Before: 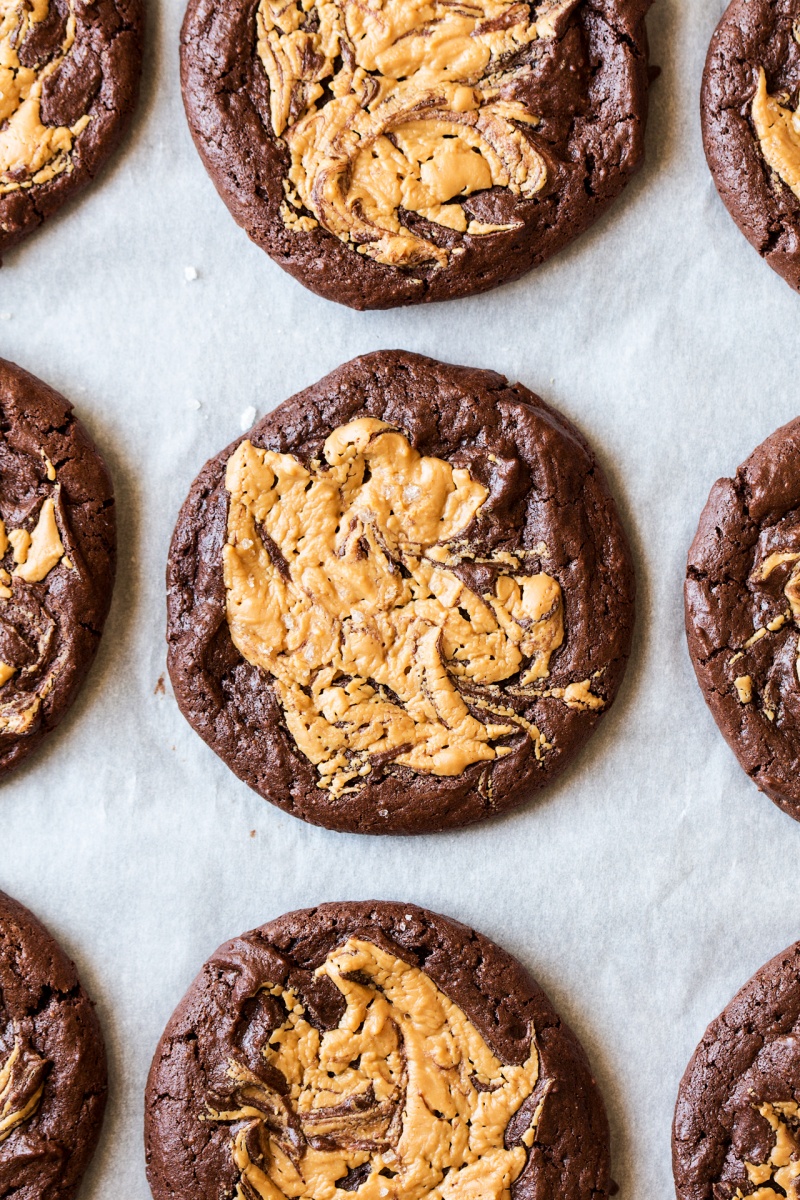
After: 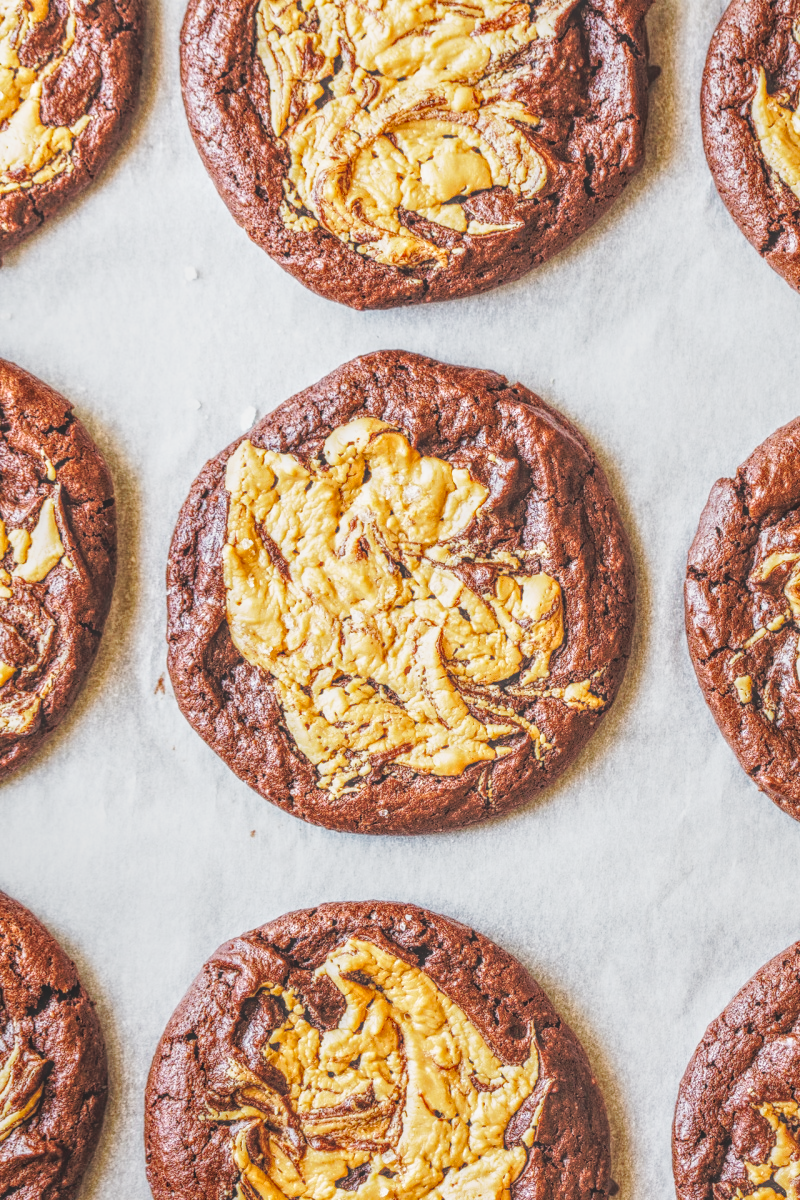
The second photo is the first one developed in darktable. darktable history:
base curve: curves: ch0 [(0, 0) (0.028, 0.03) (0.121, 0.232) (0.46, 0.748) (0.859, 0.968) (1, 1)], preserve colors none
local contrast: highlights 20%, shadows 23%, detail 201%, midtone range 0.2
